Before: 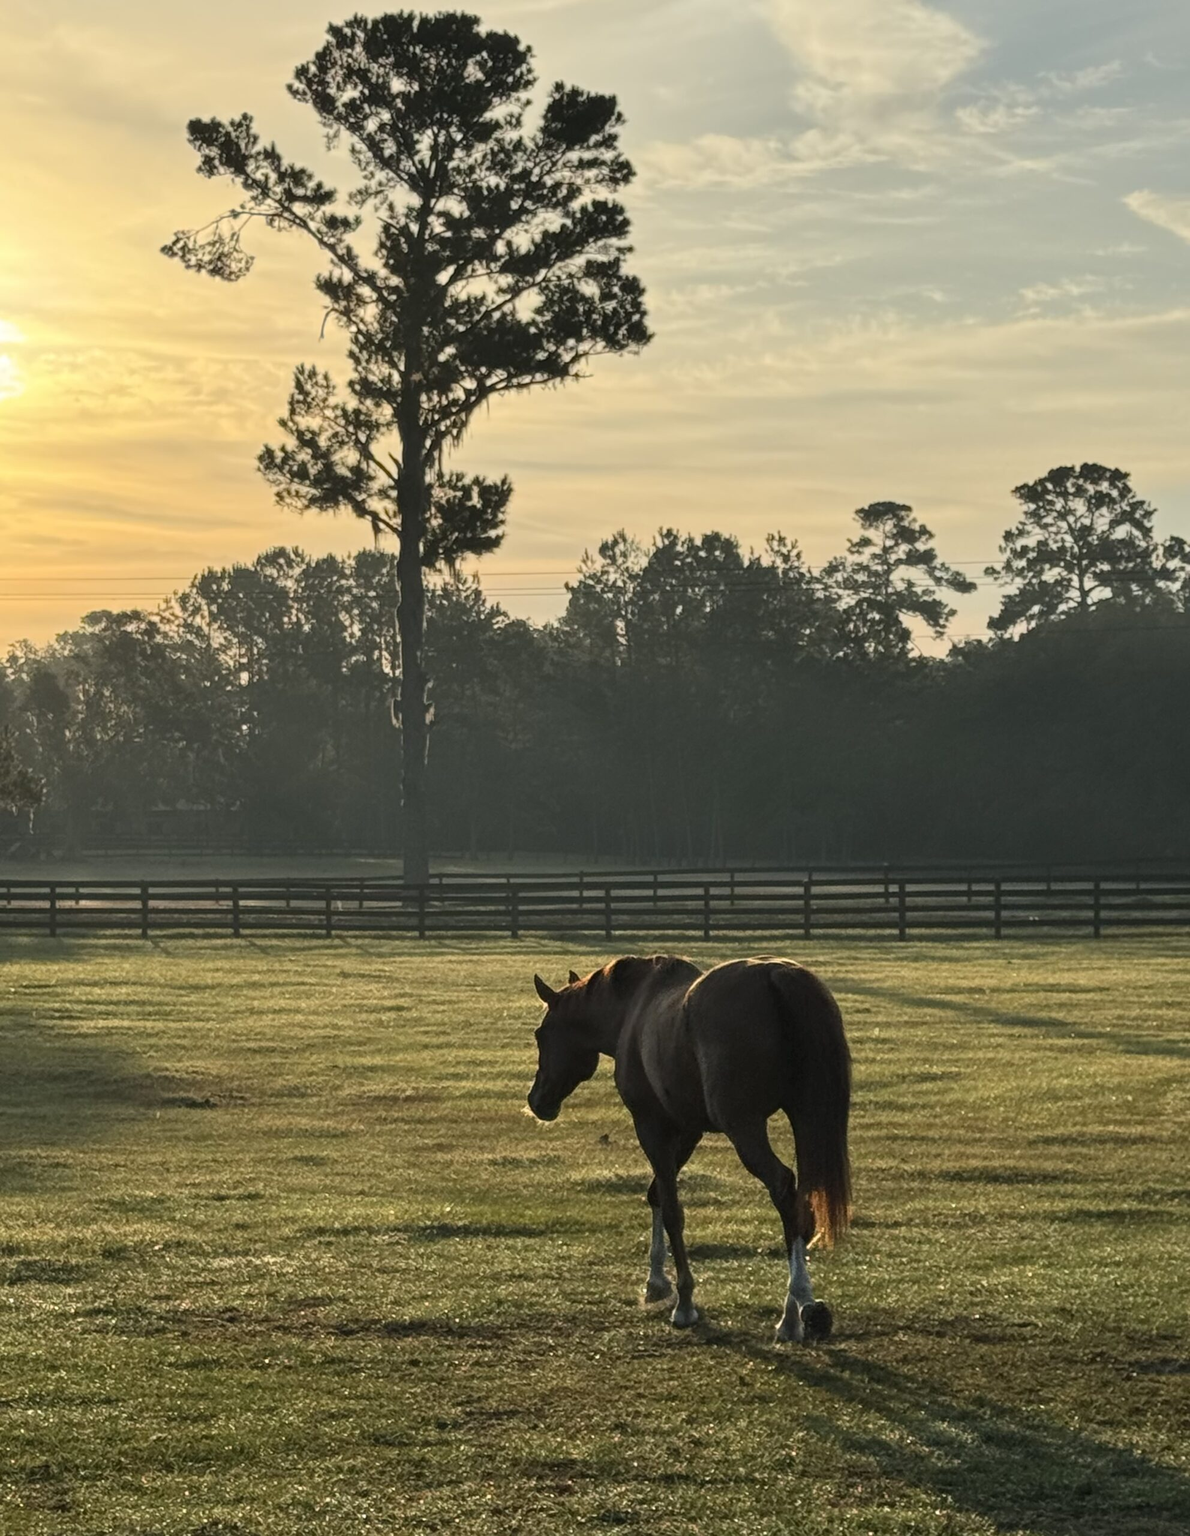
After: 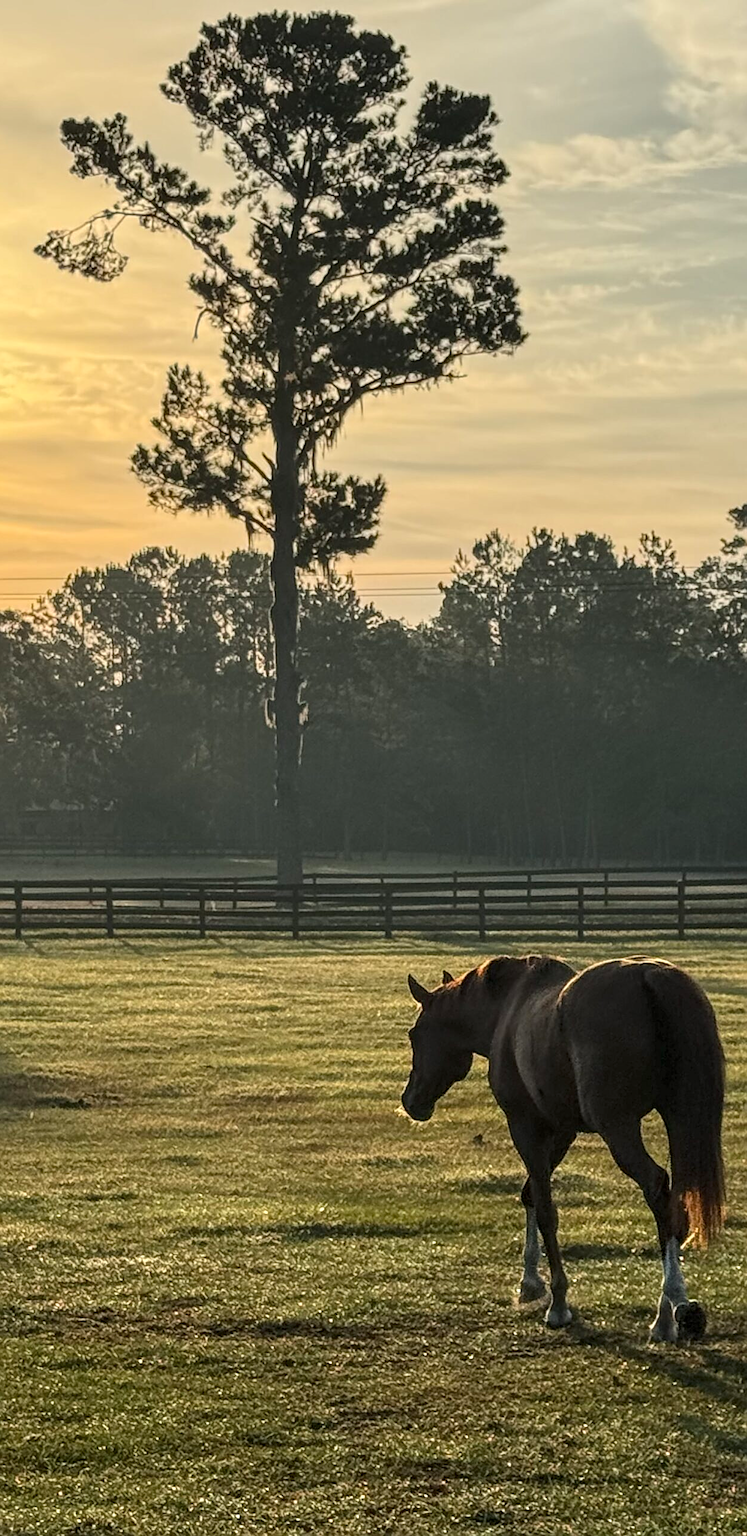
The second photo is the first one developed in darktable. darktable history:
crop: left 10.644%, right 26.528%
local contrast: detail 130%
sharpen: on, module defaults
